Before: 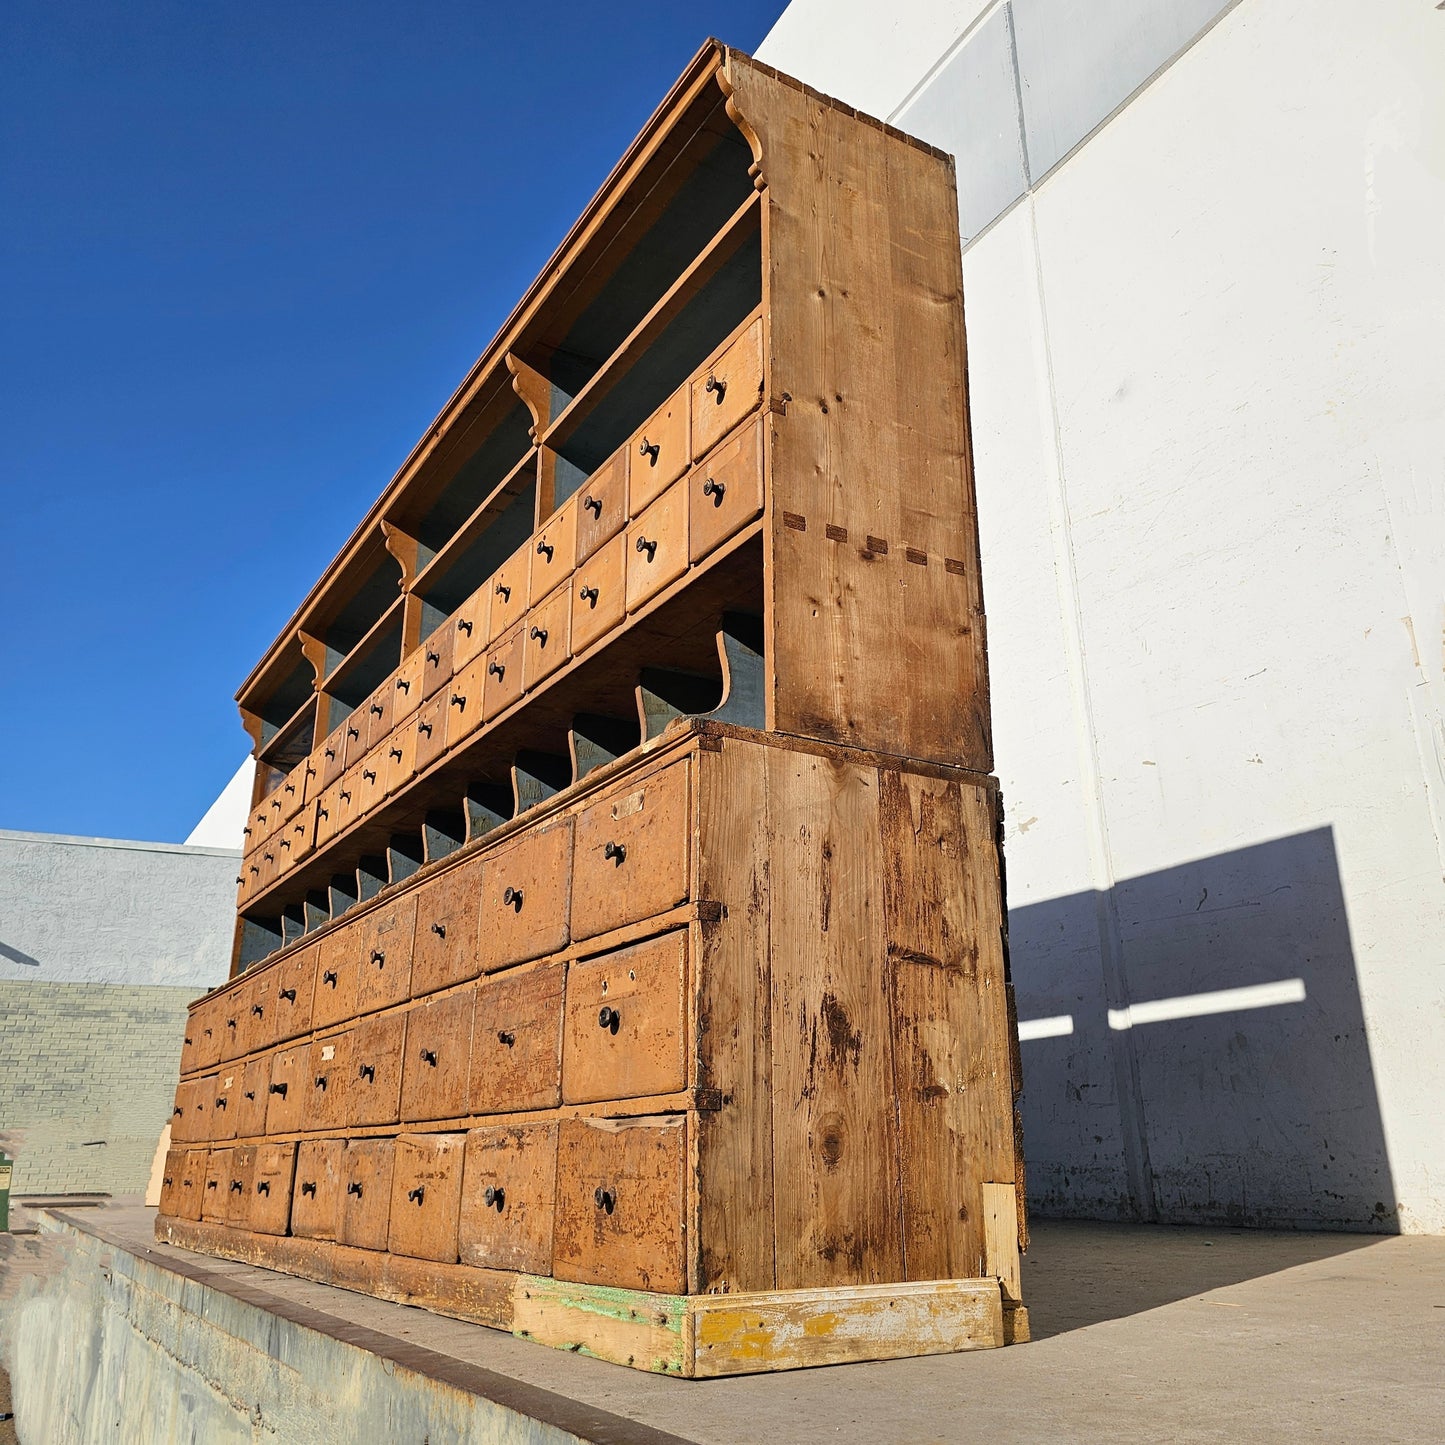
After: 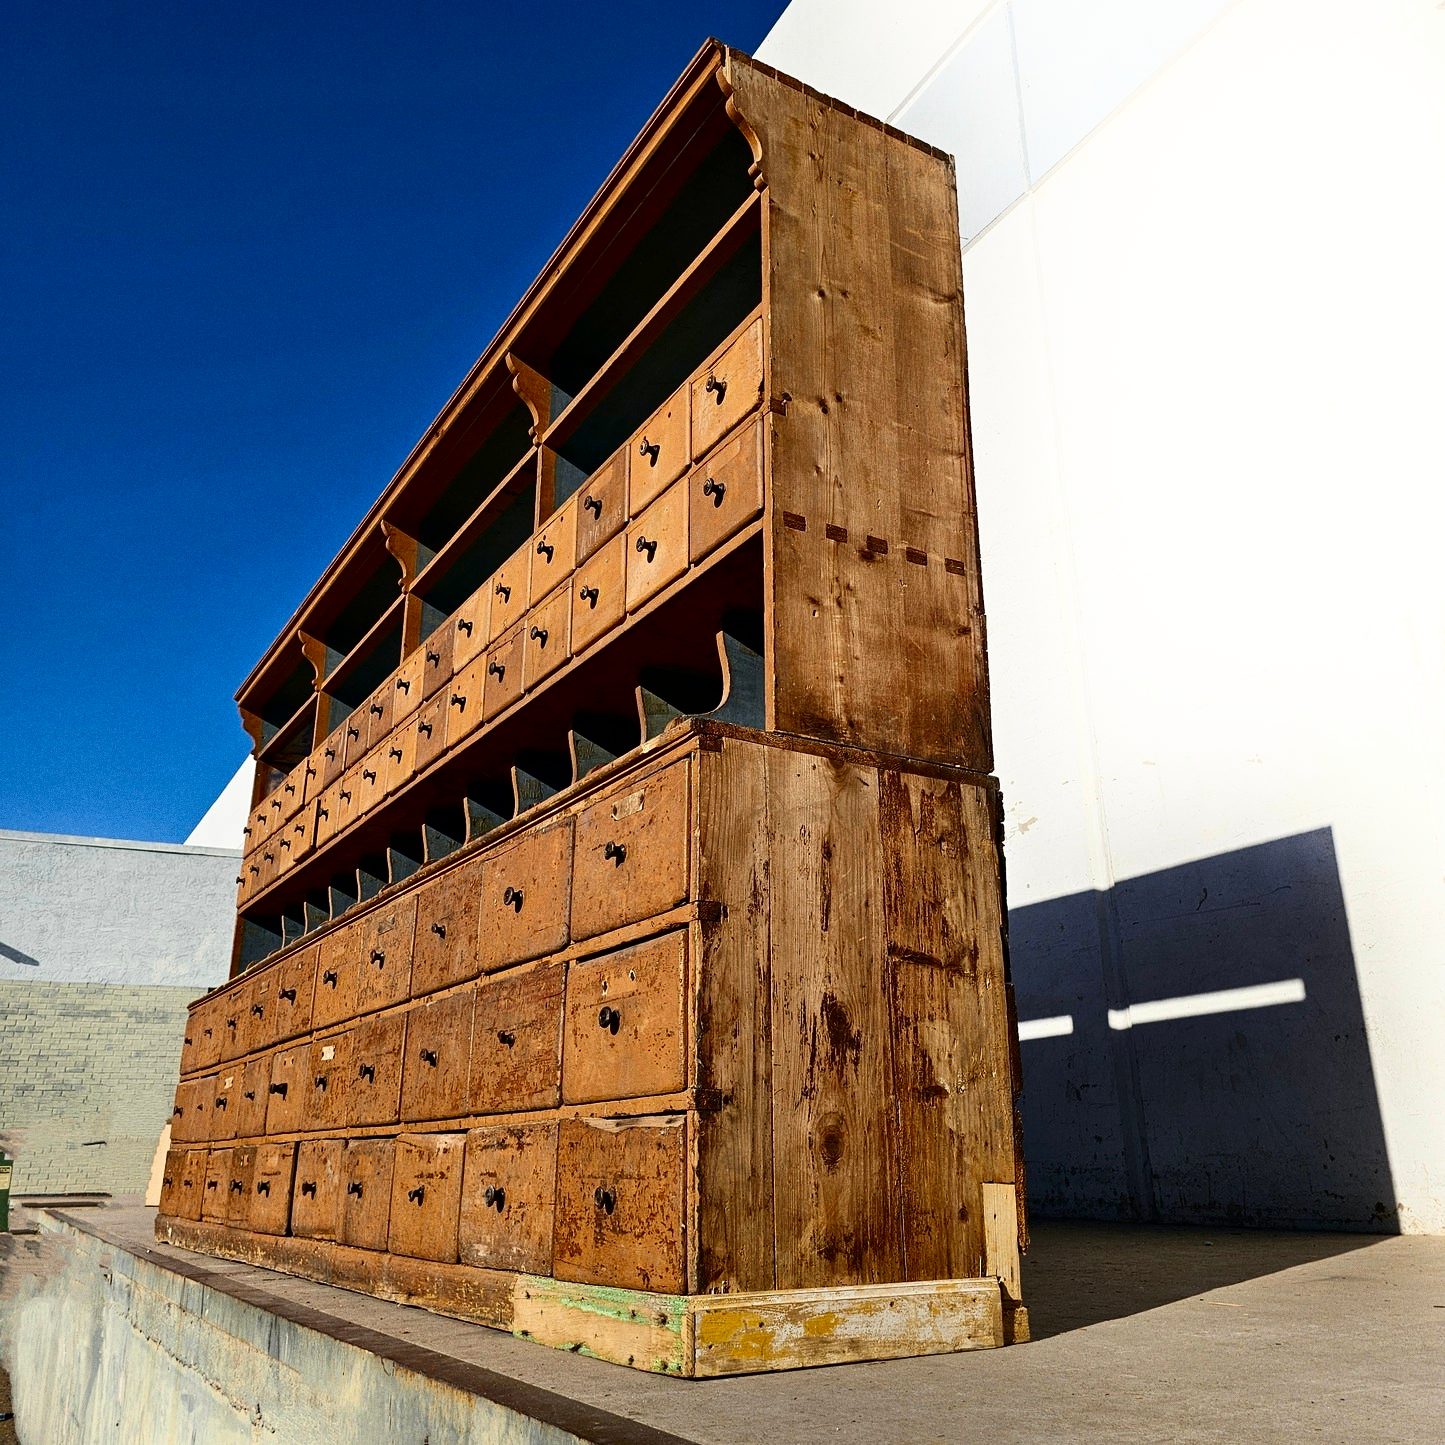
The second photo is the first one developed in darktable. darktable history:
shadows and highlights: shadows -21.3, highlights 100, soften with gaussian
contrast brightness saturation: contrast 0.19, brightness -0.24, saturation 0.11
grain: coarseness 0.09 ISO
